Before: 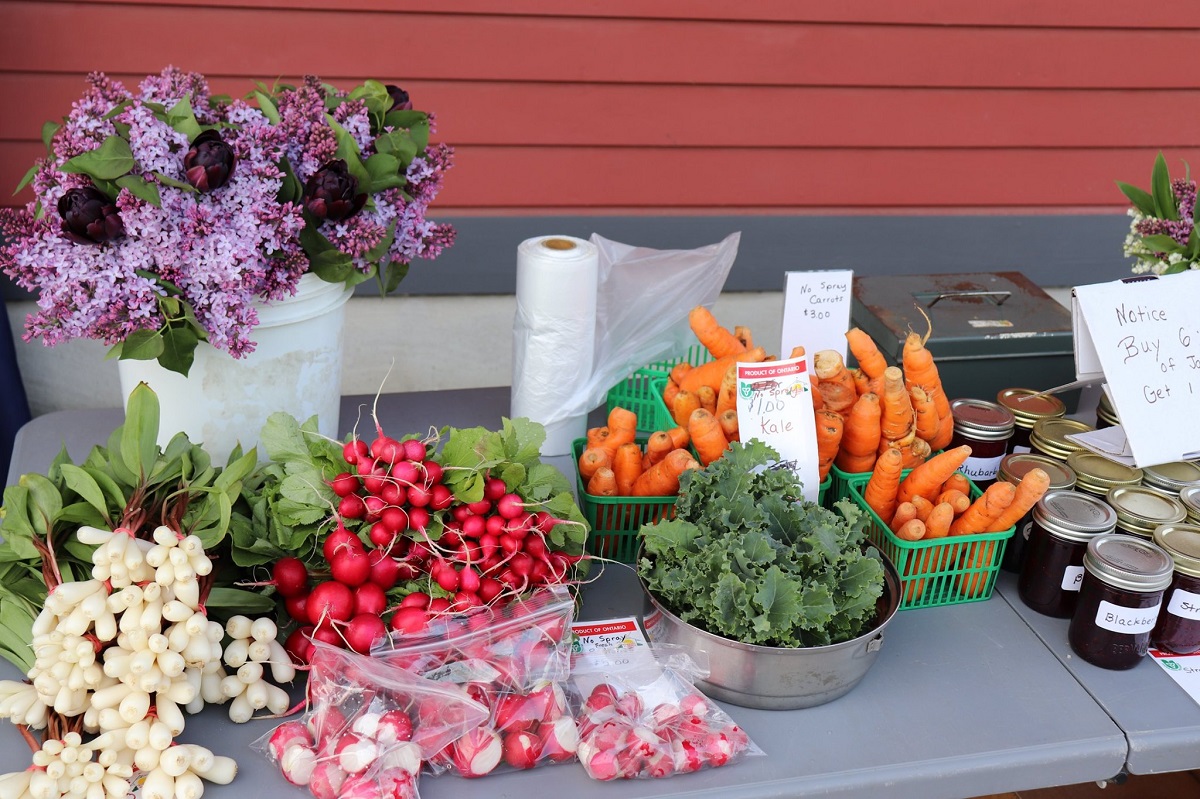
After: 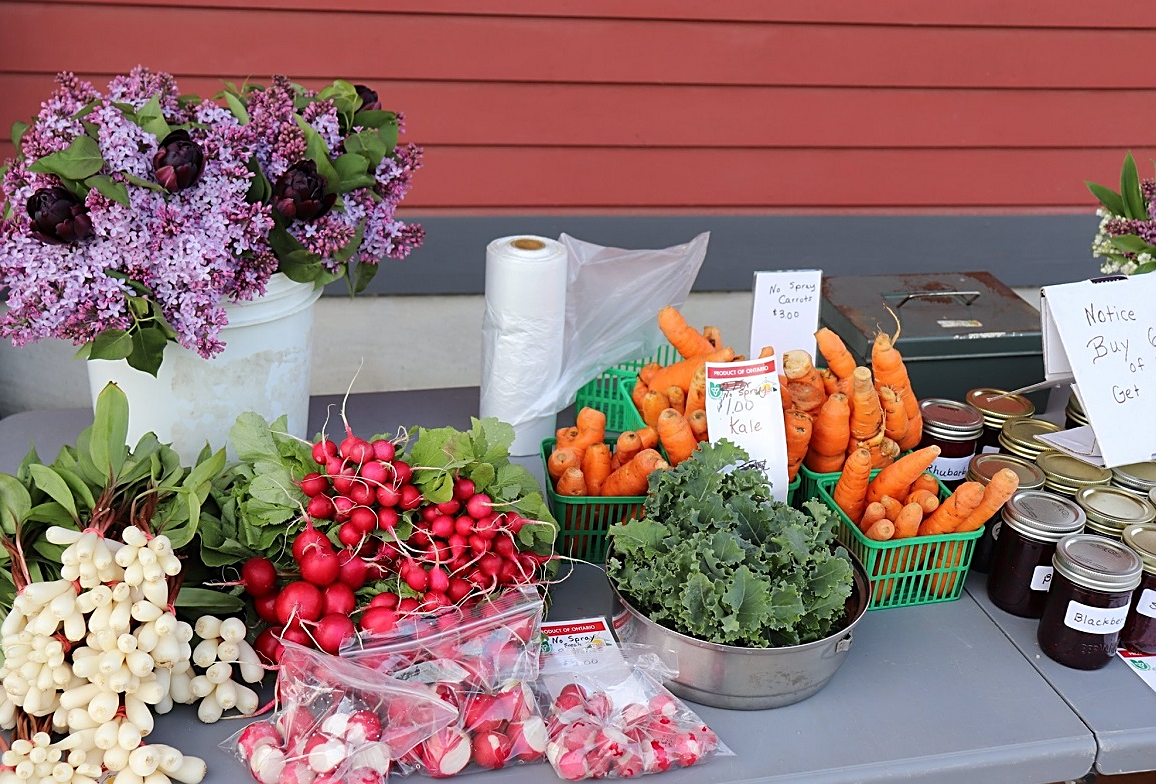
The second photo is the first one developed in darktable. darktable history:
crop and rotate: left 2.637%, right 1.017%, bottom 1.783%
sharpen: on, module defaults
